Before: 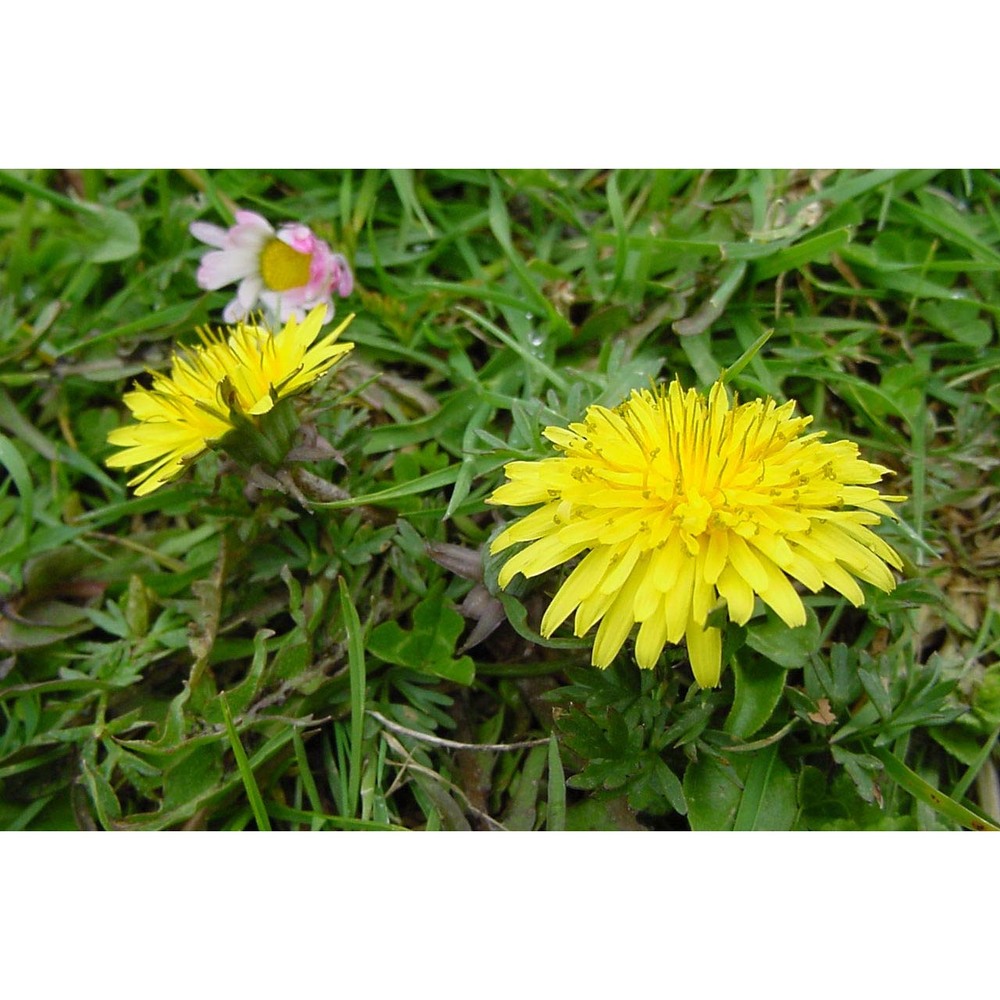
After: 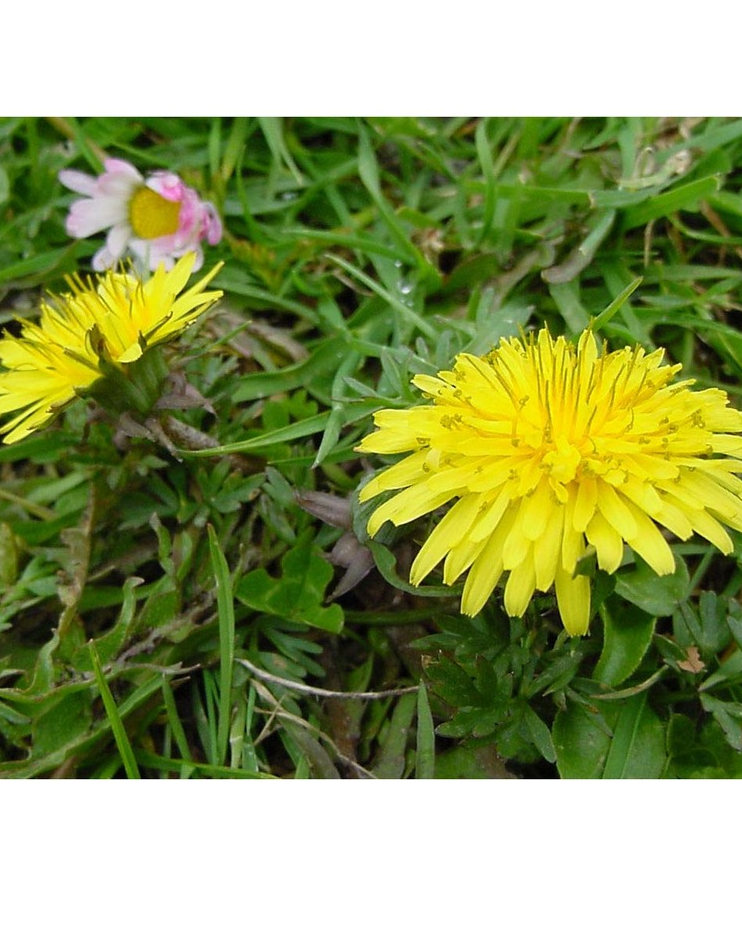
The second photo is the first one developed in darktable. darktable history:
crop and rotate: left 13.132%, top 5.234%, right 12.58%
tone equalizer: edges refinement/feathering 500, mask exposure compensation -1.57 EV, preserve details no
